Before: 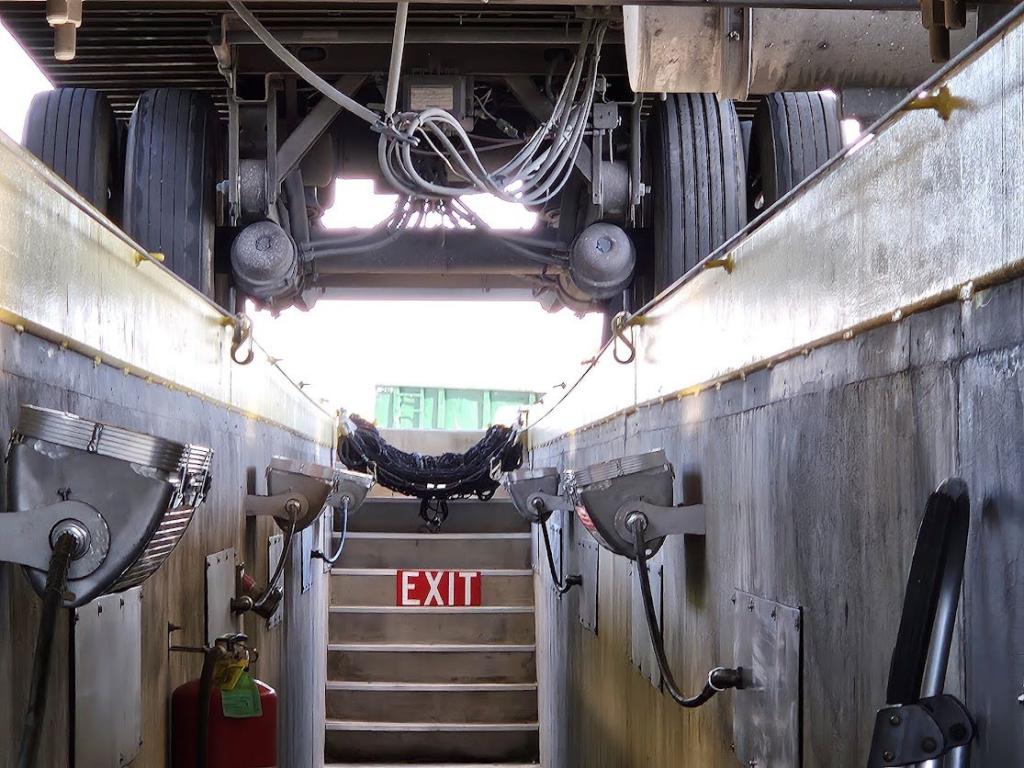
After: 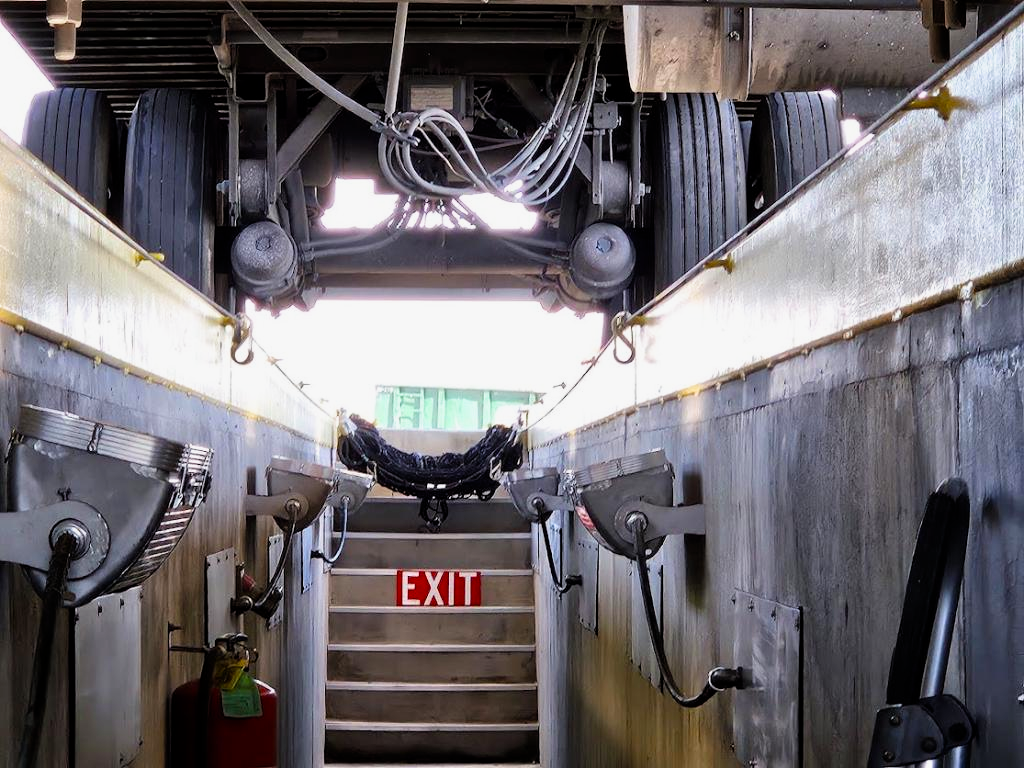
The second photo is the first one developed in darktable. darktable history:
filmic rgb: black relative exposure -12 EV, white relative exposure 2.8 EV, threshold 3 EV, target black luminance 0%, hardness 8.06, latitude 70.41%, contrast 1.14, highlights saturation mix 10%, shadows ↔ highlights balance -0.388%, color science v4 (2020), iterations of high-quality reconstruction 10, contrast in shadows soft, contrast in highlights soft, enable highlight reconstruction true
